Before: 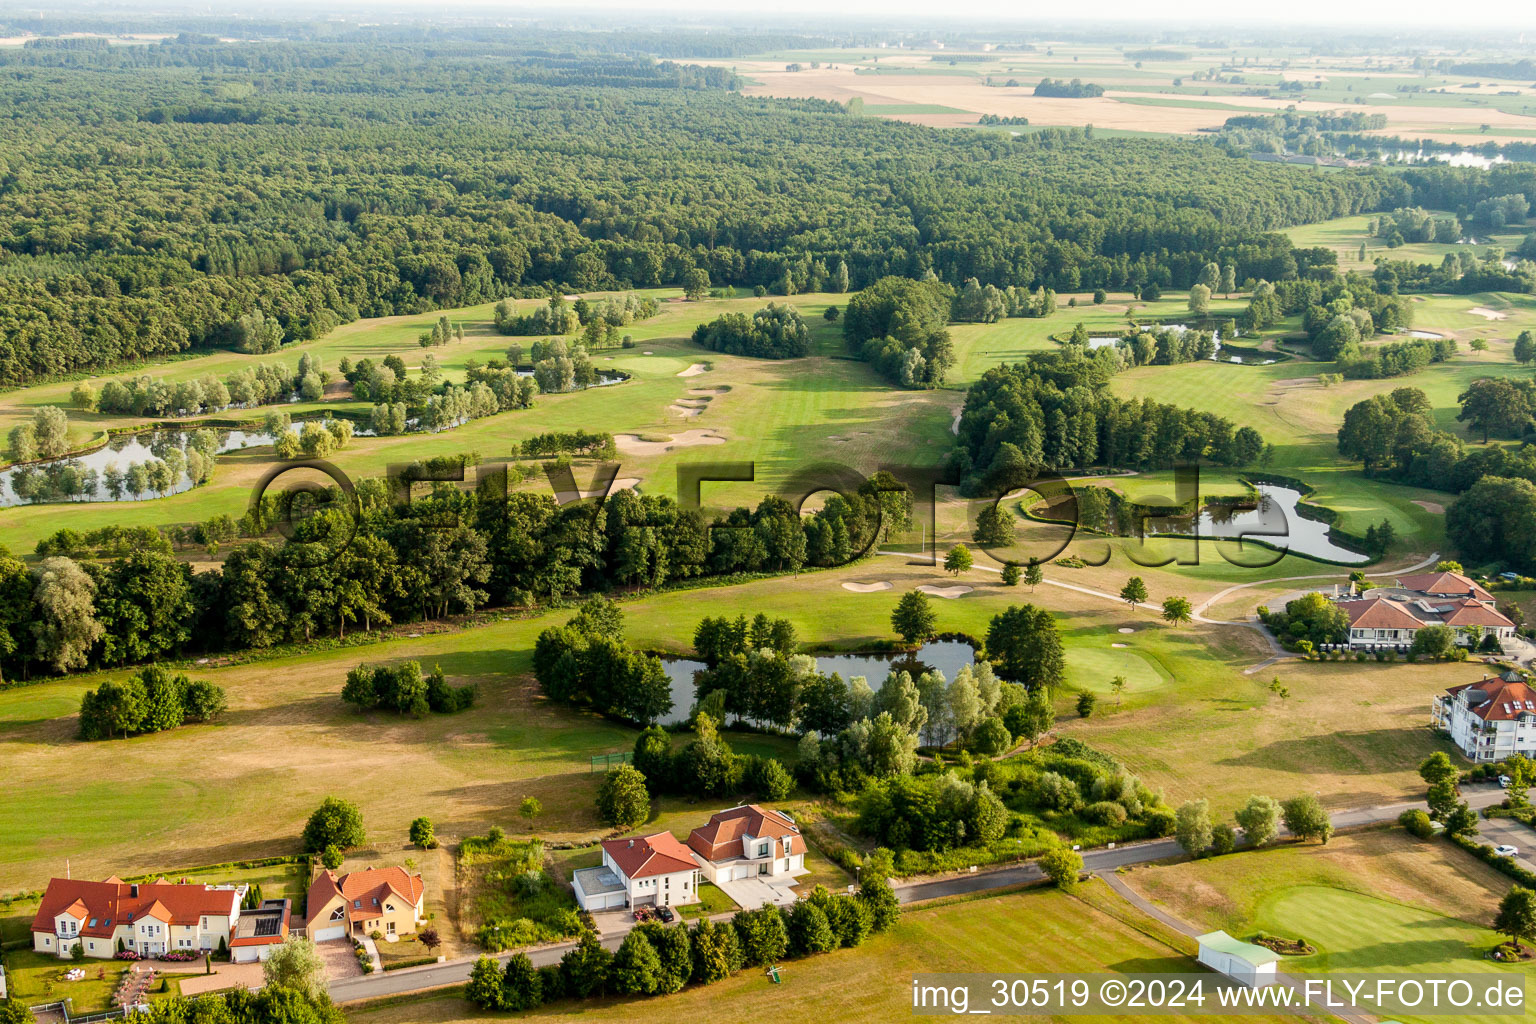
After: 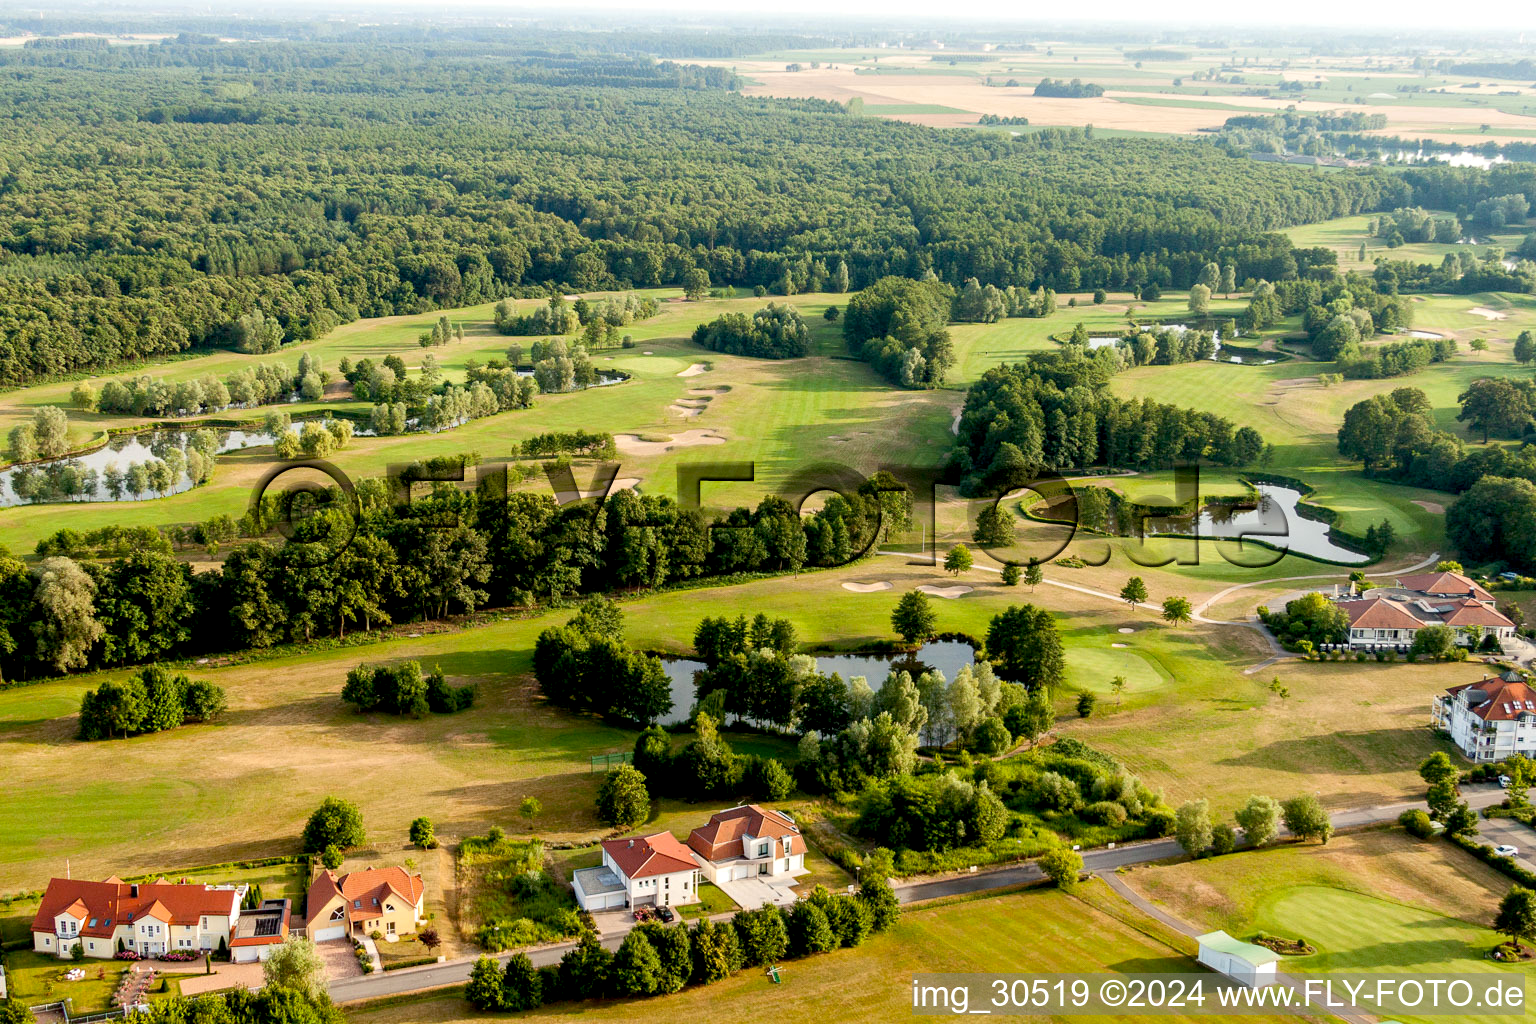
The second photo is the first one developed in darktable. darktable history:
exposure: black level correction 0.009, exposure 0.121 EV, compensate highlight preservation false
